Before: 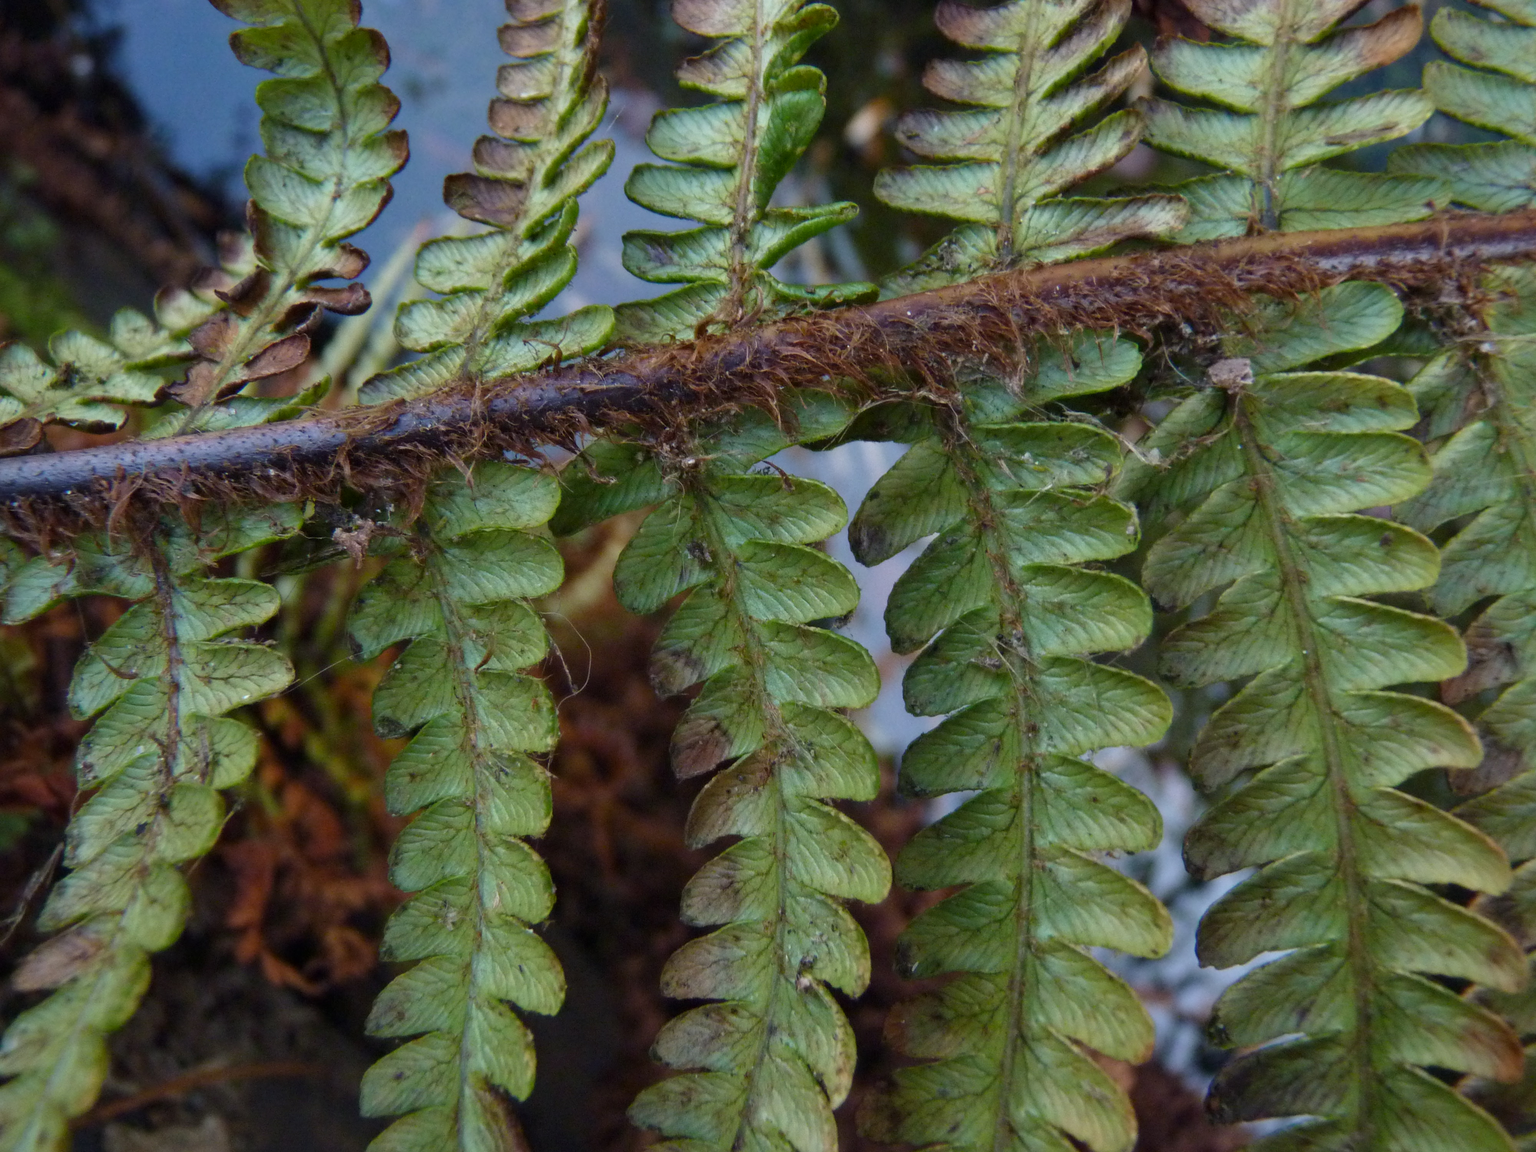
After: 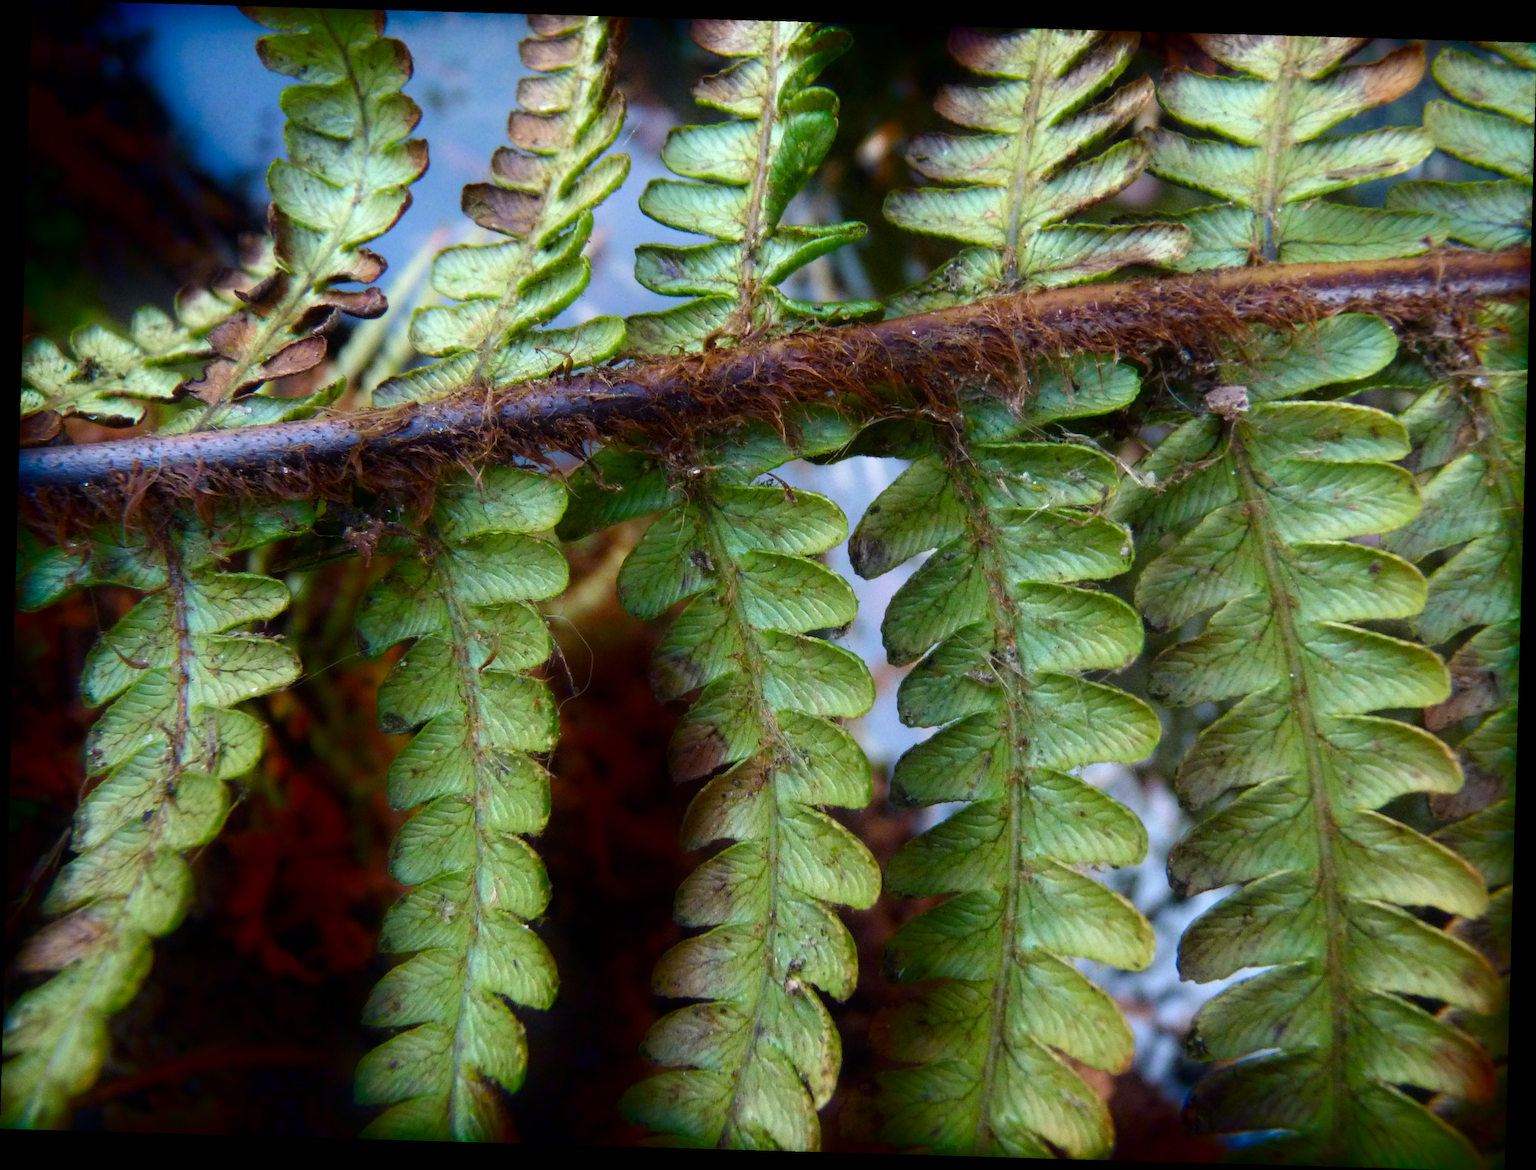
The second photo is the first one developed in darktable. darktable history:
tone equalizer: -8 EV -0.779 EV, -7 EV -0.701 EV, -6 EV -0.58 EV, -5 EV -0.407 EV, -3 EV 0.403 EV, -2 EV 0.6 EV, -1 EV 0.677 EV, +0 EV 0.742 EV
crop and rotate: angle -1.63°
shadows and highlights: shadows -89.82, highlights 89.87, soften with gaussian
contrast brightness saturation: saturation 0.185
